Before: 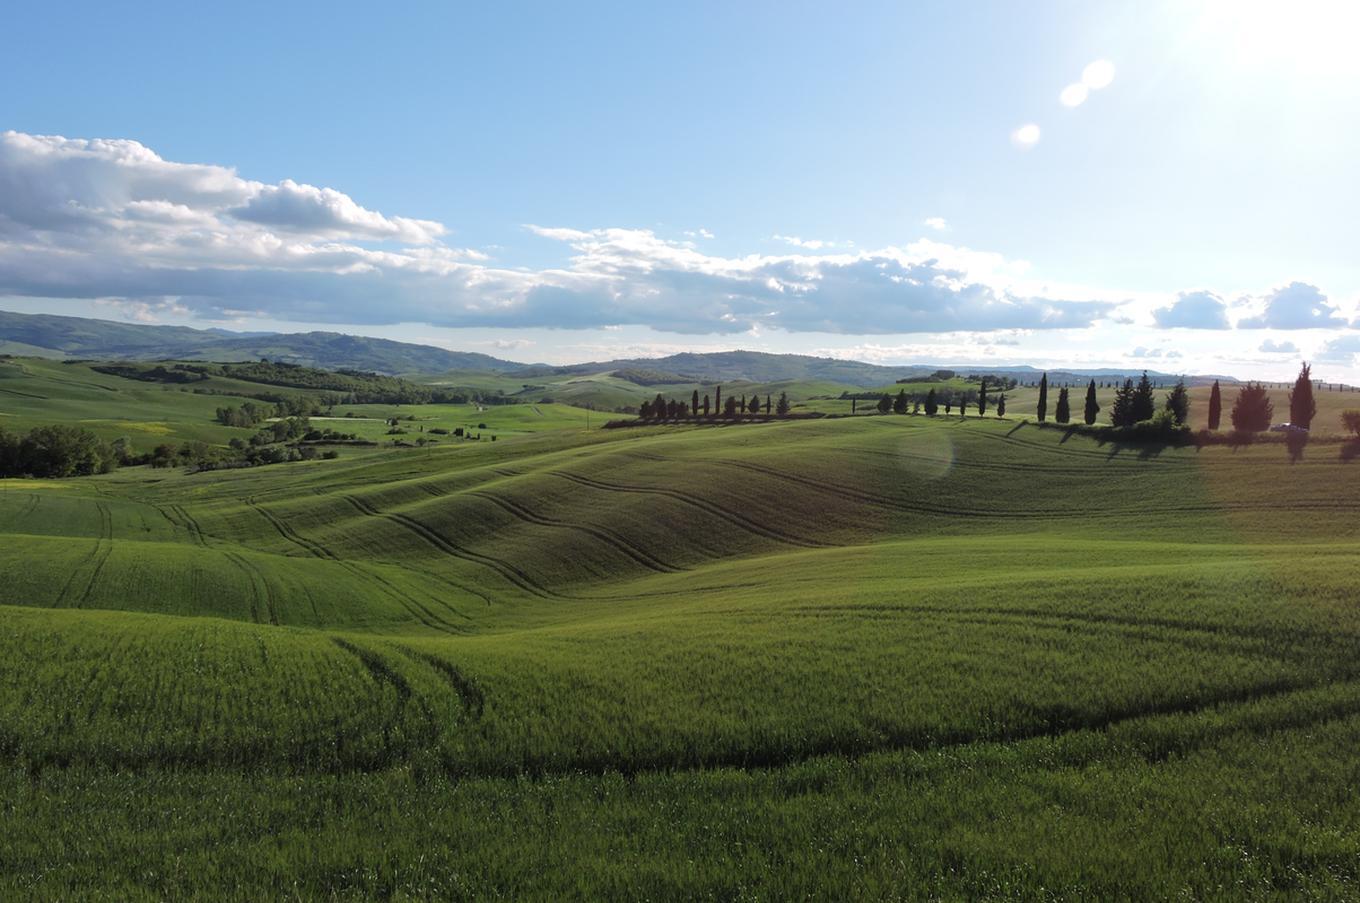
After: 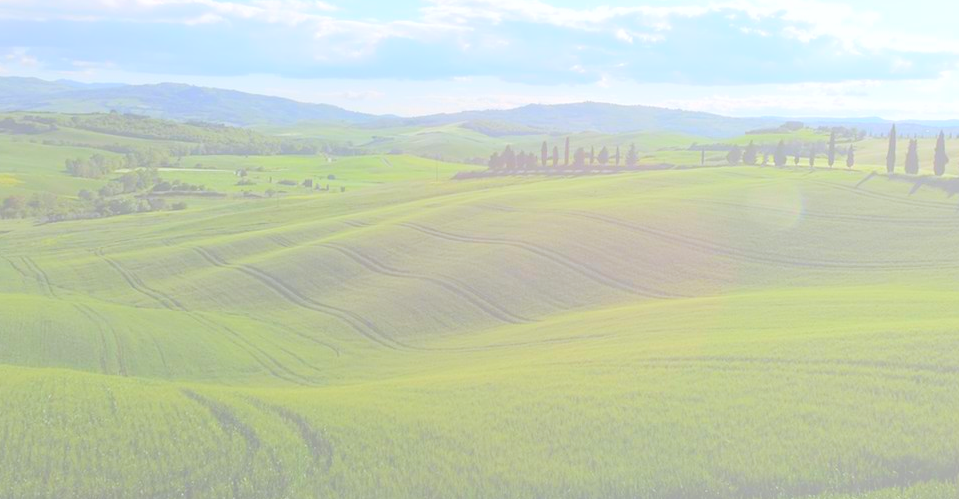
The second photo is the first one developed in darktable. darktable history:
crop: left 11.123%, top 27.61%, right 18.3%, bottom 17.034%
bloom: size 70%, threshold 25%, strength 70%
white balance: red 0.983, blue 1.036
